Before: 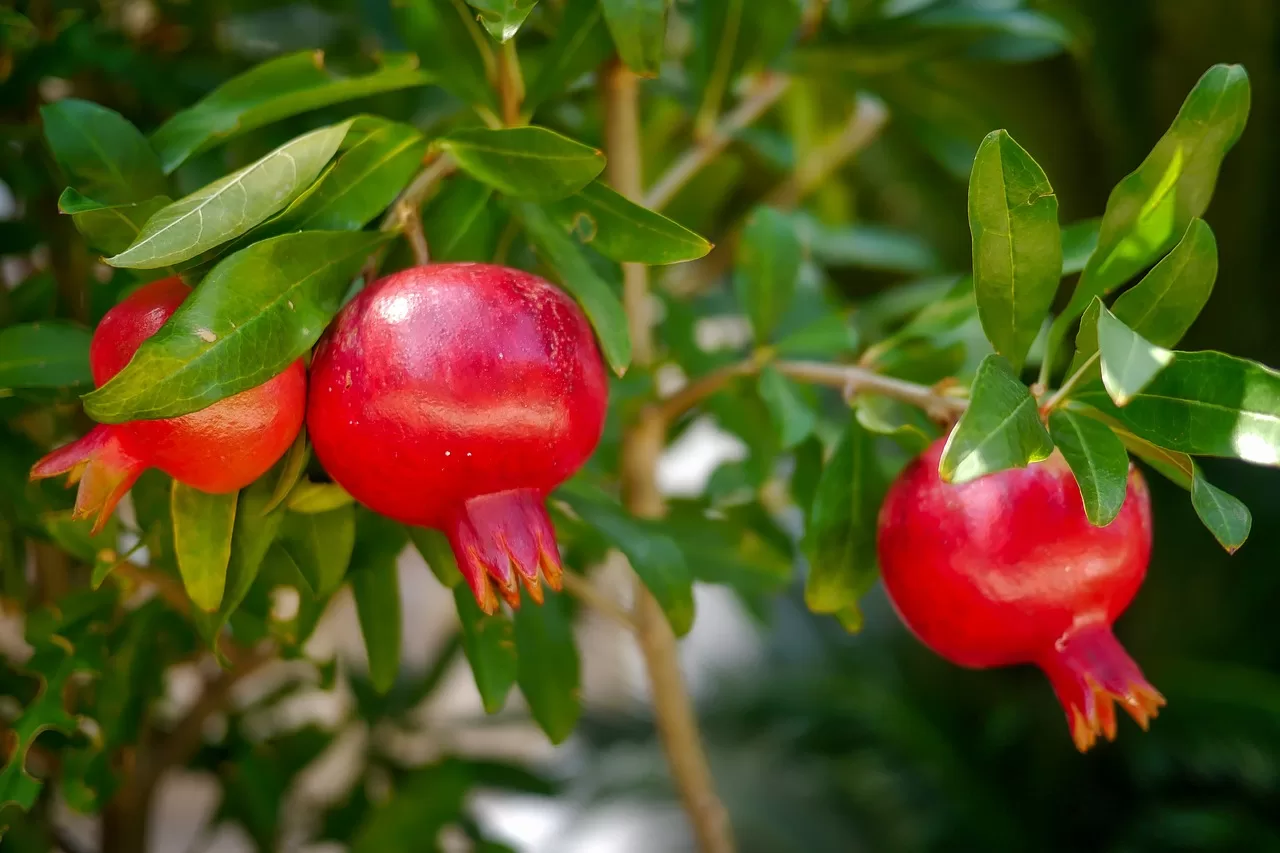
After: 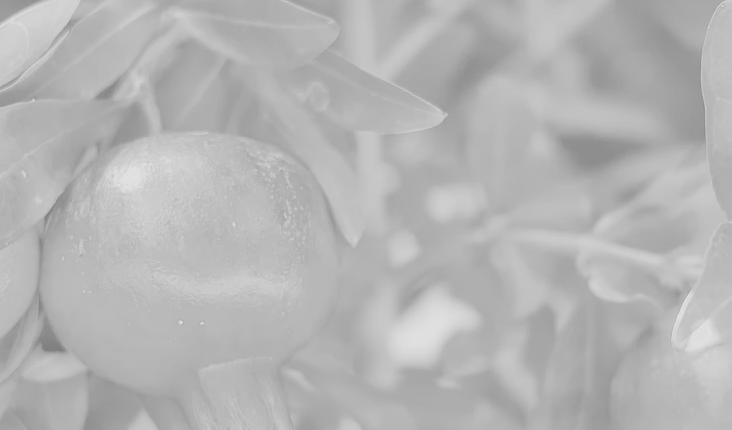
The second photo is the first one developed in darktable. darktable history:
crop: left 20.932%, top 15.471%, right 21.848%, bottom 34.081%
tone curve: curves: ch0 [(0, 0) (0.07, 0.052) (0.23, 0.254) (0.486, 0.53) (0.822, 0.825) (0.994, 0.955)]; ch1 [(0, 0) (0.226, 0.261) (0.379, 0.442) (0.469, 0.472) (0.495, 0.495) (0.514, 0.504) (0.561, 0.568) (0.59, 0.612) (1, 1)]; ch2 [(0, 0) (0.269, 0.299) (0.459, 0.441) (0.498, 0.499) (0.523, 0.52) (0.586, 0.569) (0.635, 0.617) (0.659, 0.681) (0.718, 0.764) (1, 1)], color space Lab, independent channels, preserve colors none
monochrome: a 32, b 64, size 2.3
contrast brightness saturation: contrast -0.32, brightness 0.75, saturation -0.78
